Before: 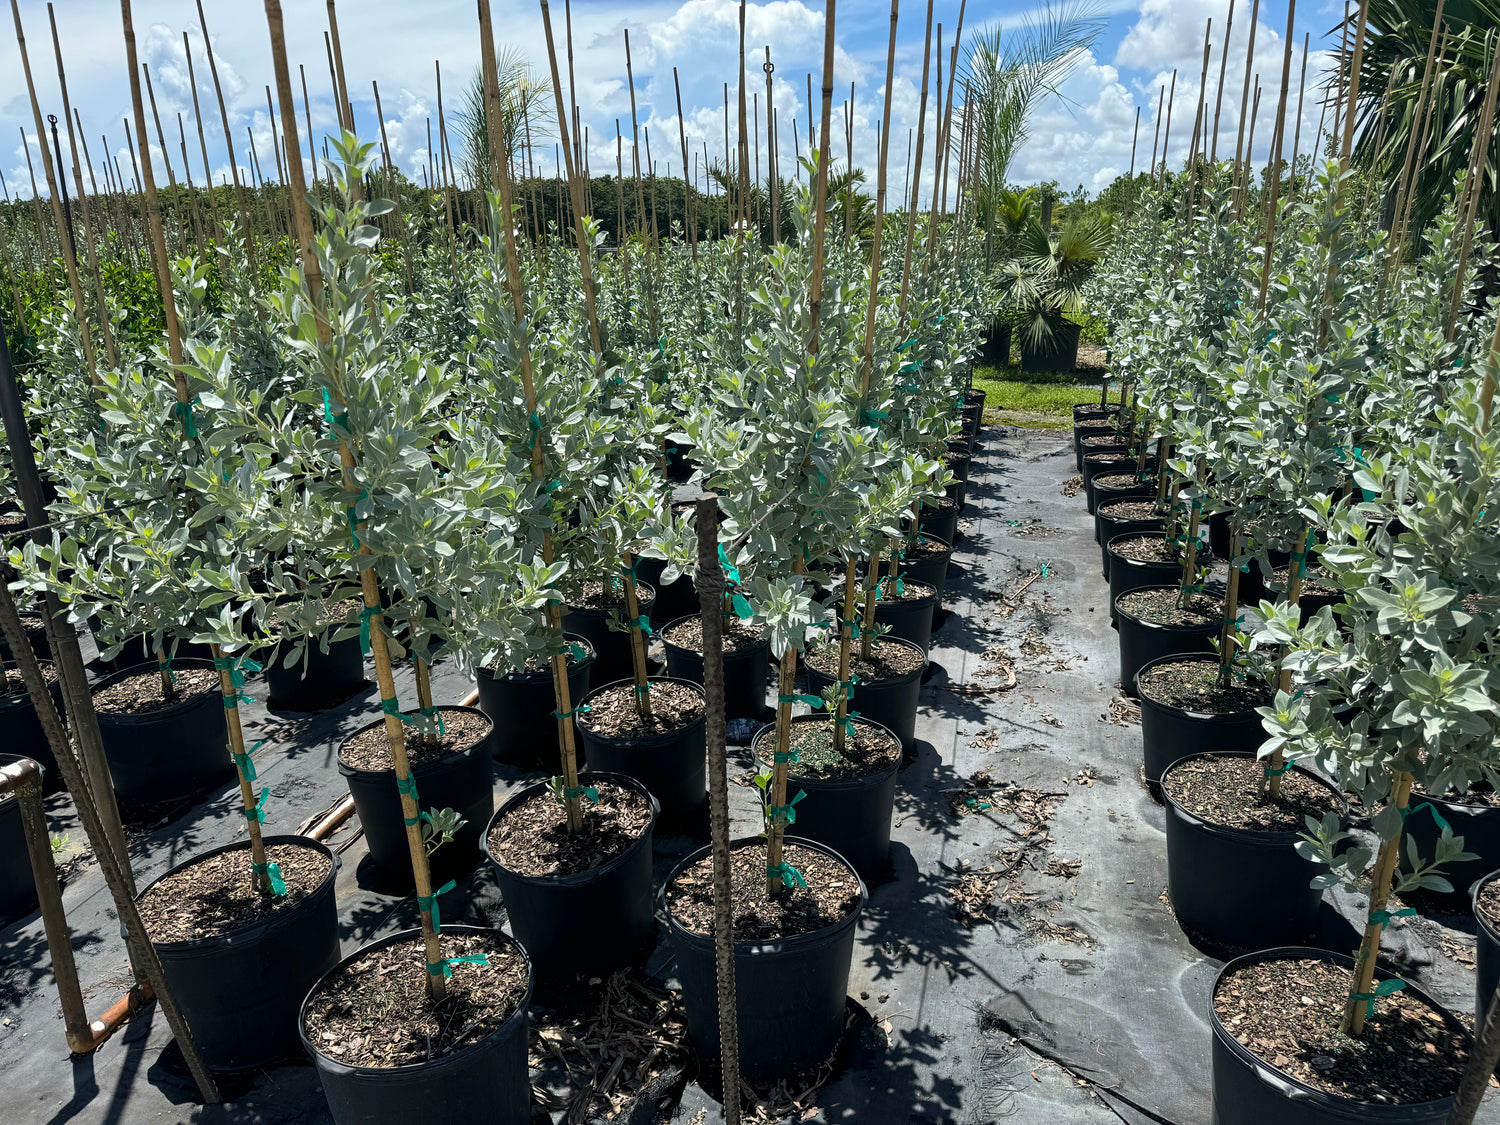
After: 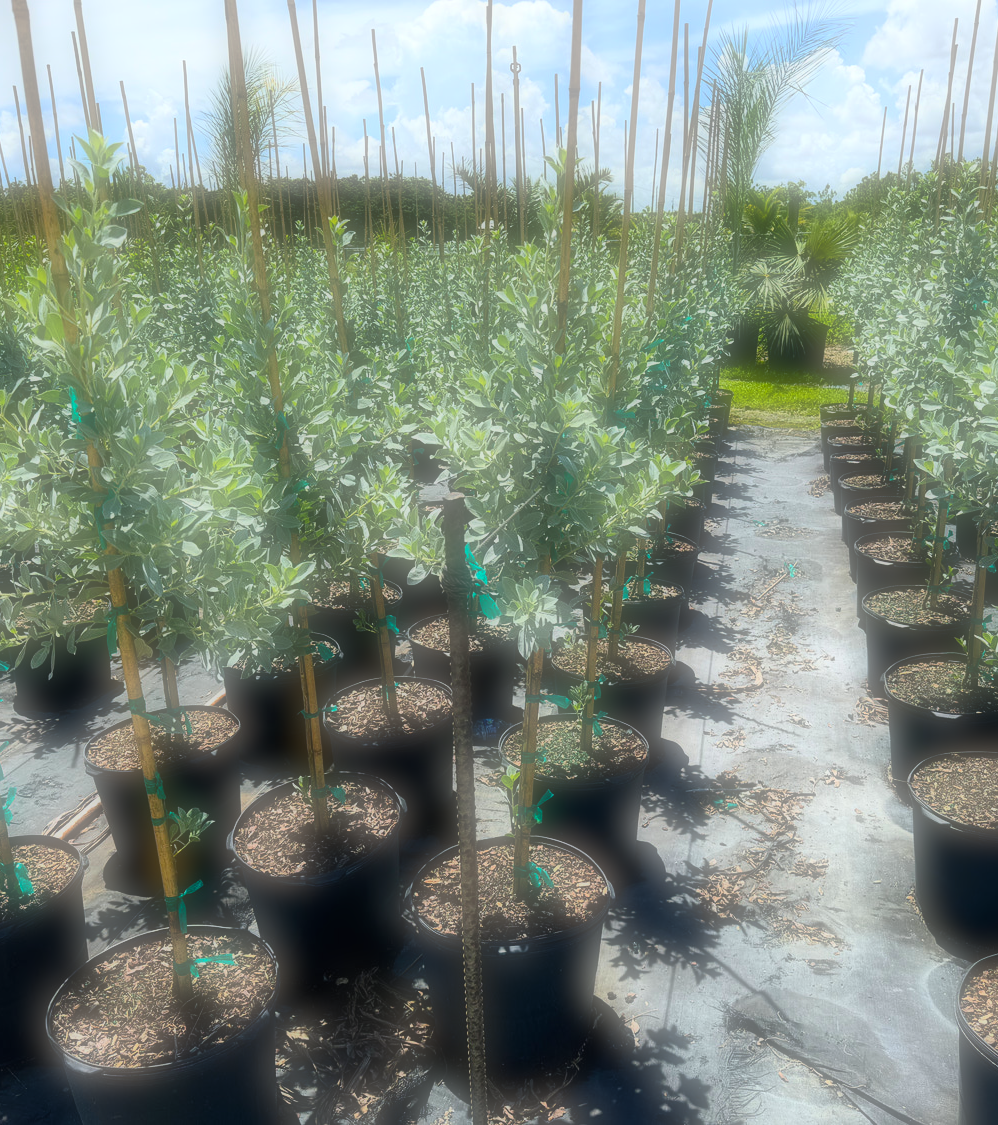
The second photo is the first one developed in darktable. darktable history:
soften: on, module defaults
crop: left 16.899%, right 16.556%
contrast brightness saturation: contrast 0.2, brightness 0.16, saturation 0.22
color balance rgb: perceptual saturation grading › global saturation 20%, global vibrance 20%
